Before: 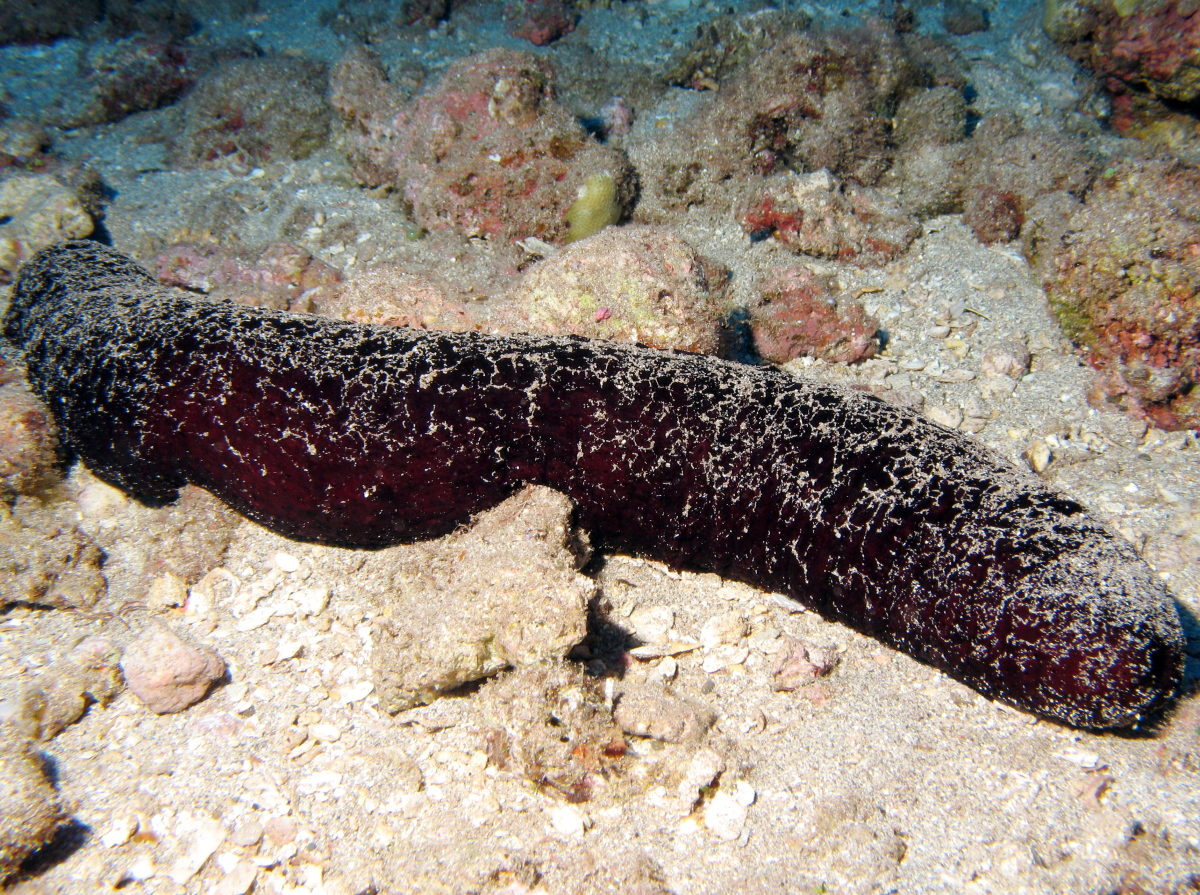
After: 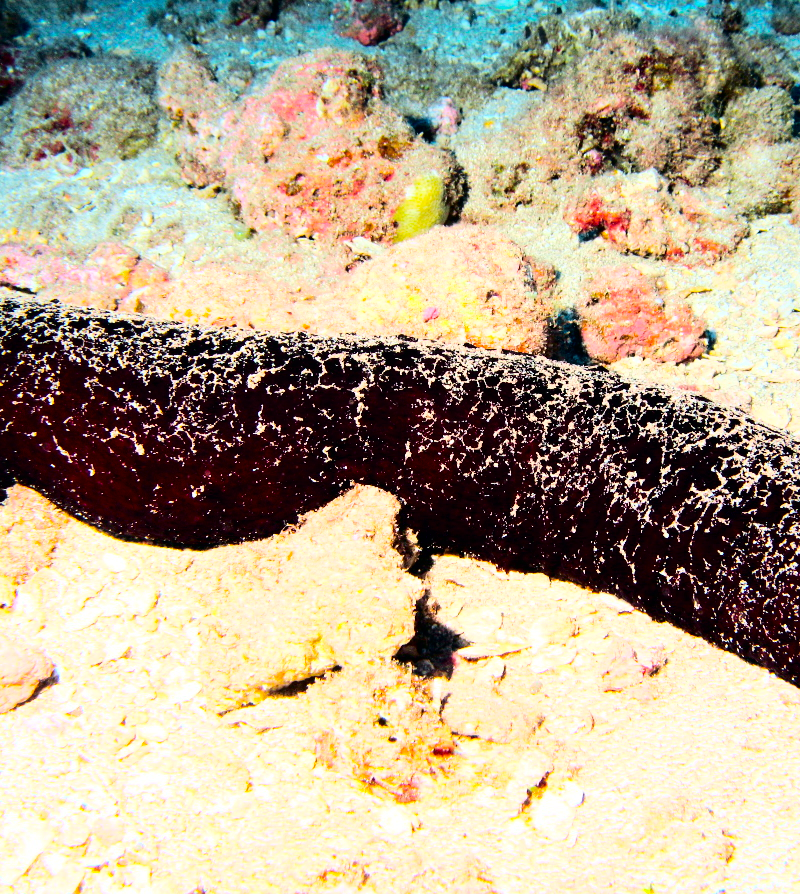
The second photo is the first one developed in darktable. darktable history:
crop and rotate: left 14.417%, right 18.895%
contrast brightness saturation: saturation 0.18
color balance rgb: perceptual saturation grading › global saturation 39.694%
tone curve: curves: ch0 [(0.003, 0) (0.066, 0.023) (0.149, 0.094) (0.264, 0.238) (0.395, 0.421) (0.517, 0.56) (0.688, 0.743) (0.813, 0.846) (1, 1)]; ch1 [(0, 0) (0.164, 0.115) (0.337, 0.332) (0.39, 0.398) (0.464, 0.461) (0.501, 0.5) (0.521, 0.535) (0.571, 0.588) (0.652, 0.681) (0.733, 0.749) (0.811, 0.796) (1, 1)]; ch2 [(0, 0) (0.337, 0.382) (0.464, 0.476) (0.501, 0.502) (0.527, 0.54) (0.556, 0.567) (0.6, 0.59) (0.687, 0.675) (1, 1)], color space Lab, independent channels, preserve colors none
base curve: curves: ch0 [(0, 0) (0.007, 0.004) (0.027, 0.03) (0.046, 0.07) (0.207, 0.54) (0.442, 0.872) (0.673, 0.972) (1, 1)]
